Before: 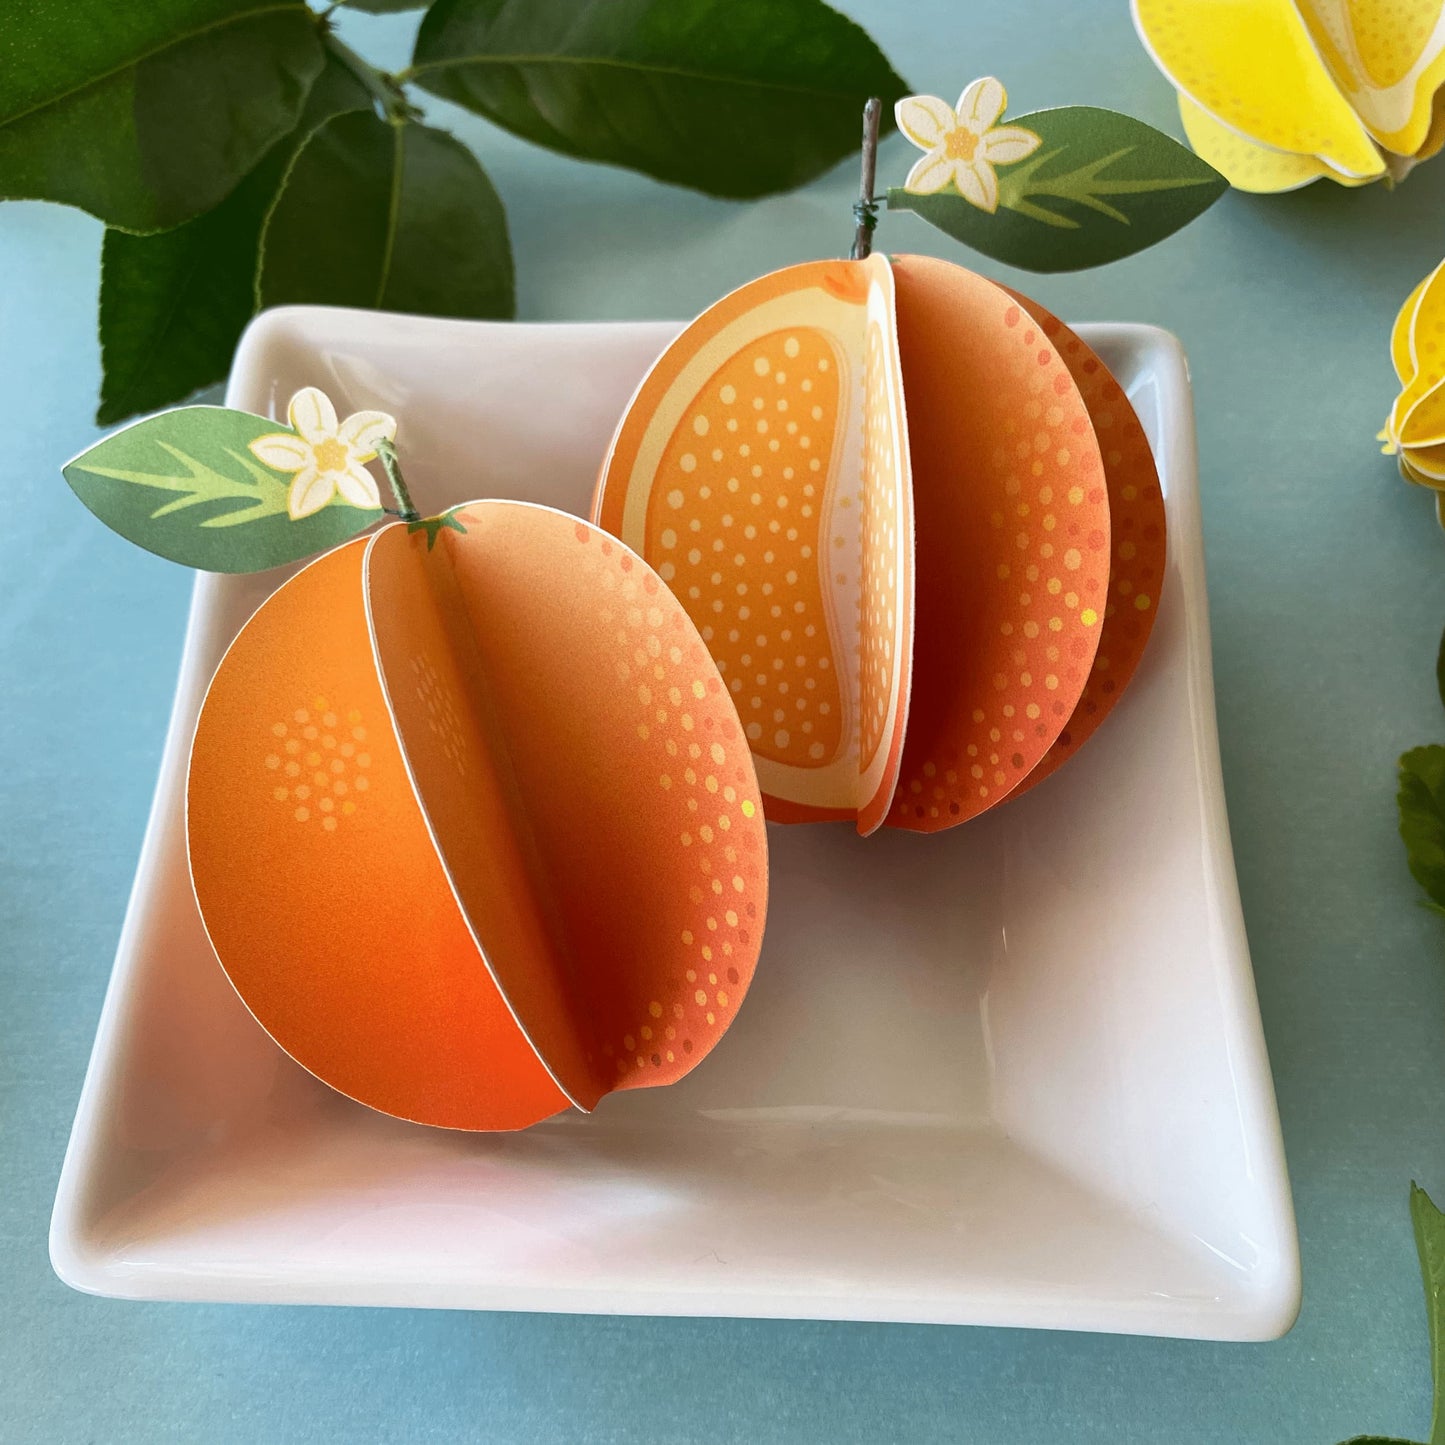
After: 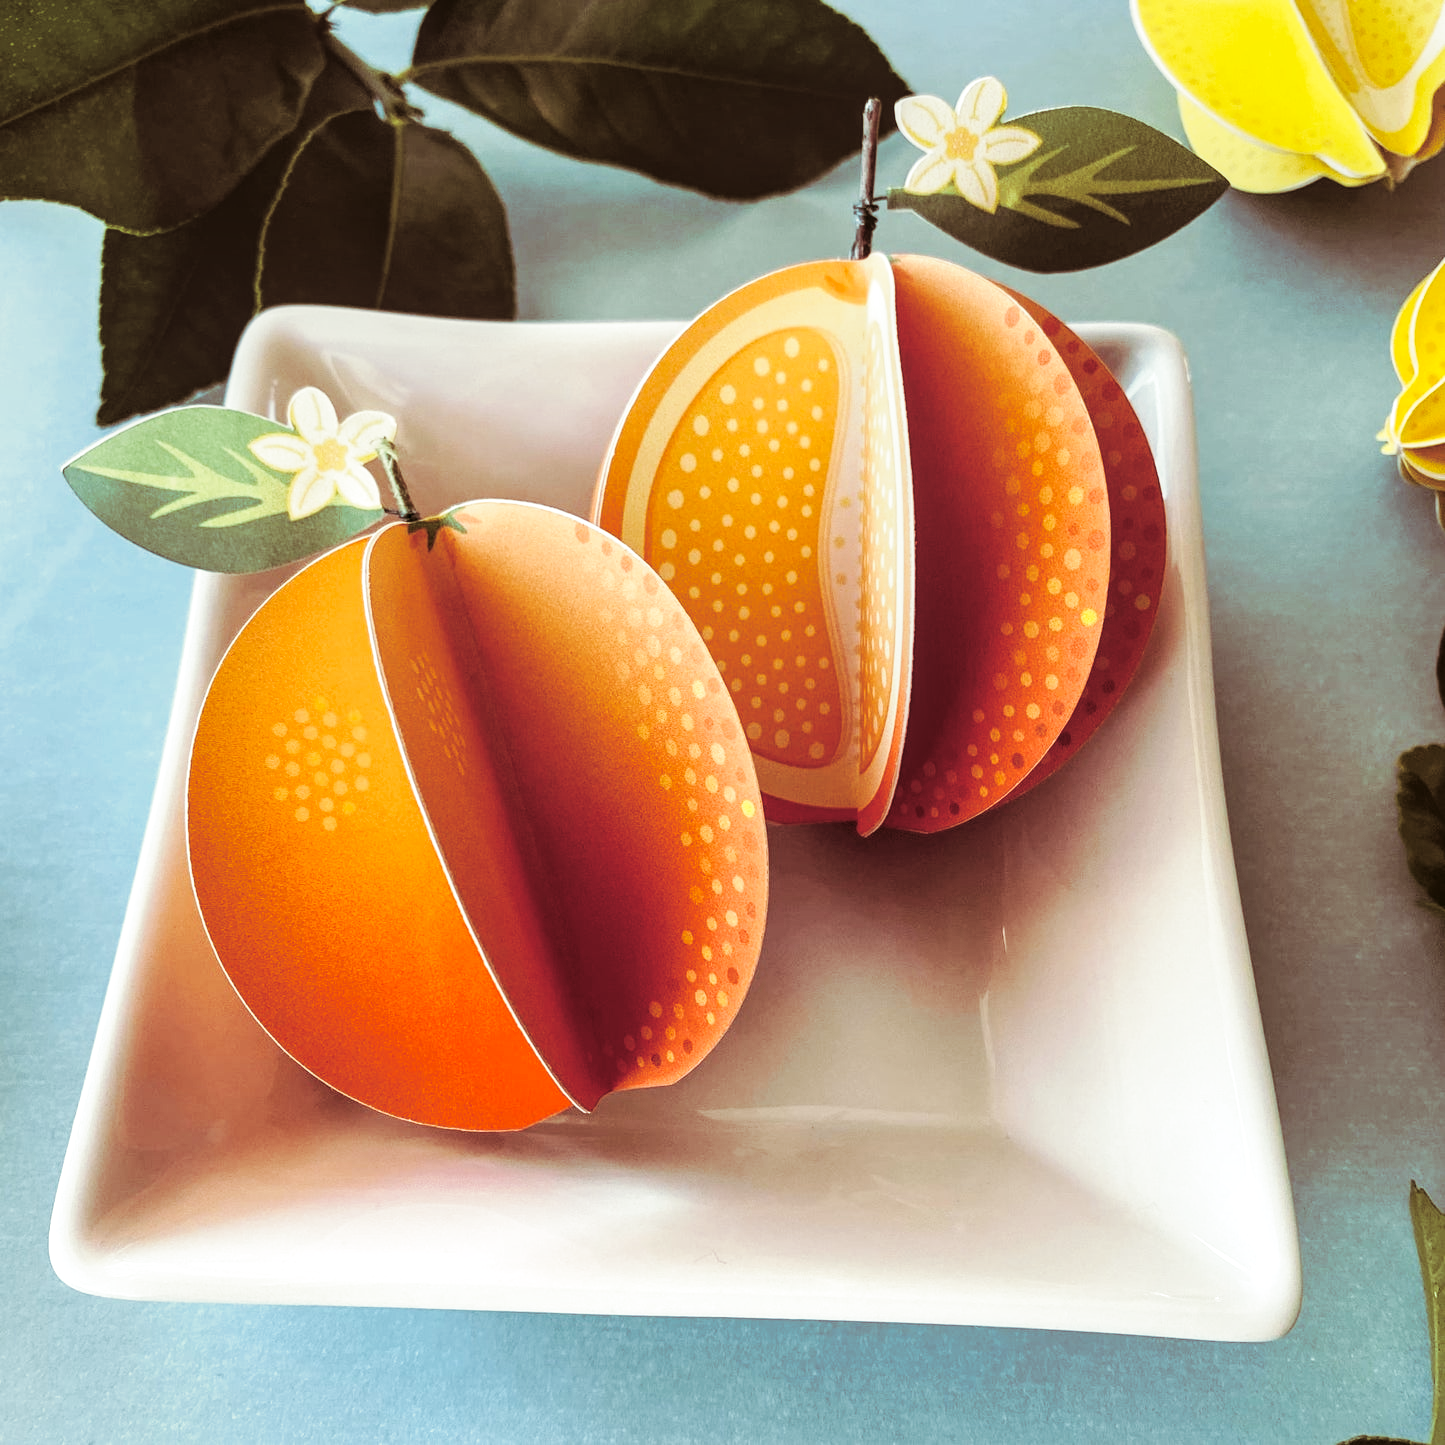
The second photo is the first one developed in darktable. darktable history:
rgb levels: preserve colors max RGB
base curve: curves: ch0 [(0, 0) (0.036, 0.025) (0.121, 0.166) (0.206, 0.329) (0.605, 0.79) (1, 1)], preserve colors none
split-toning: on, module defaults
local contrast: on, module defaults
